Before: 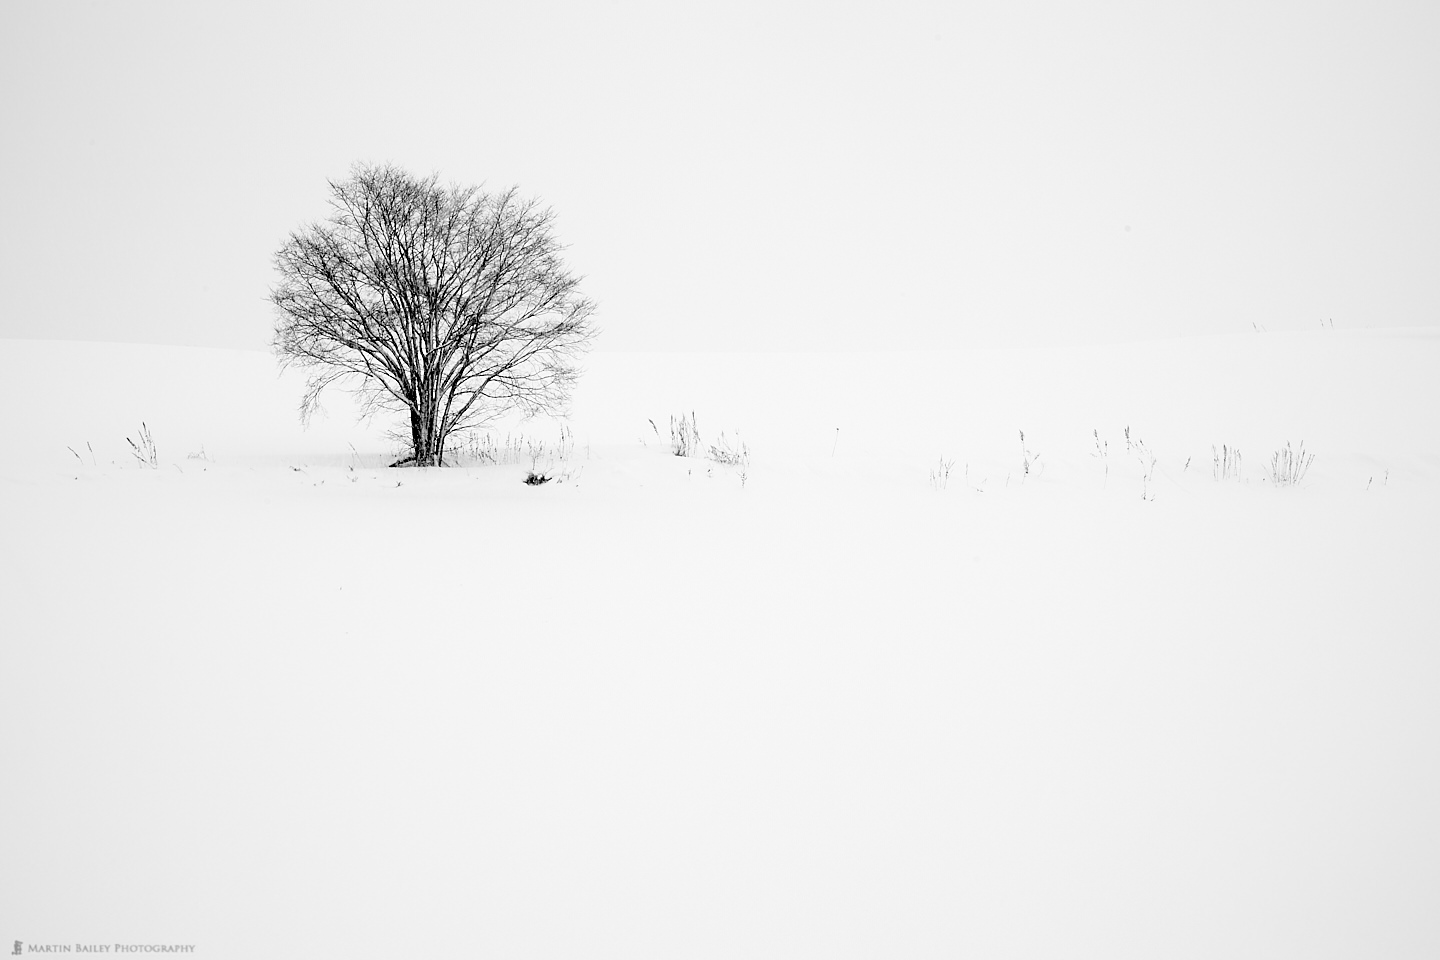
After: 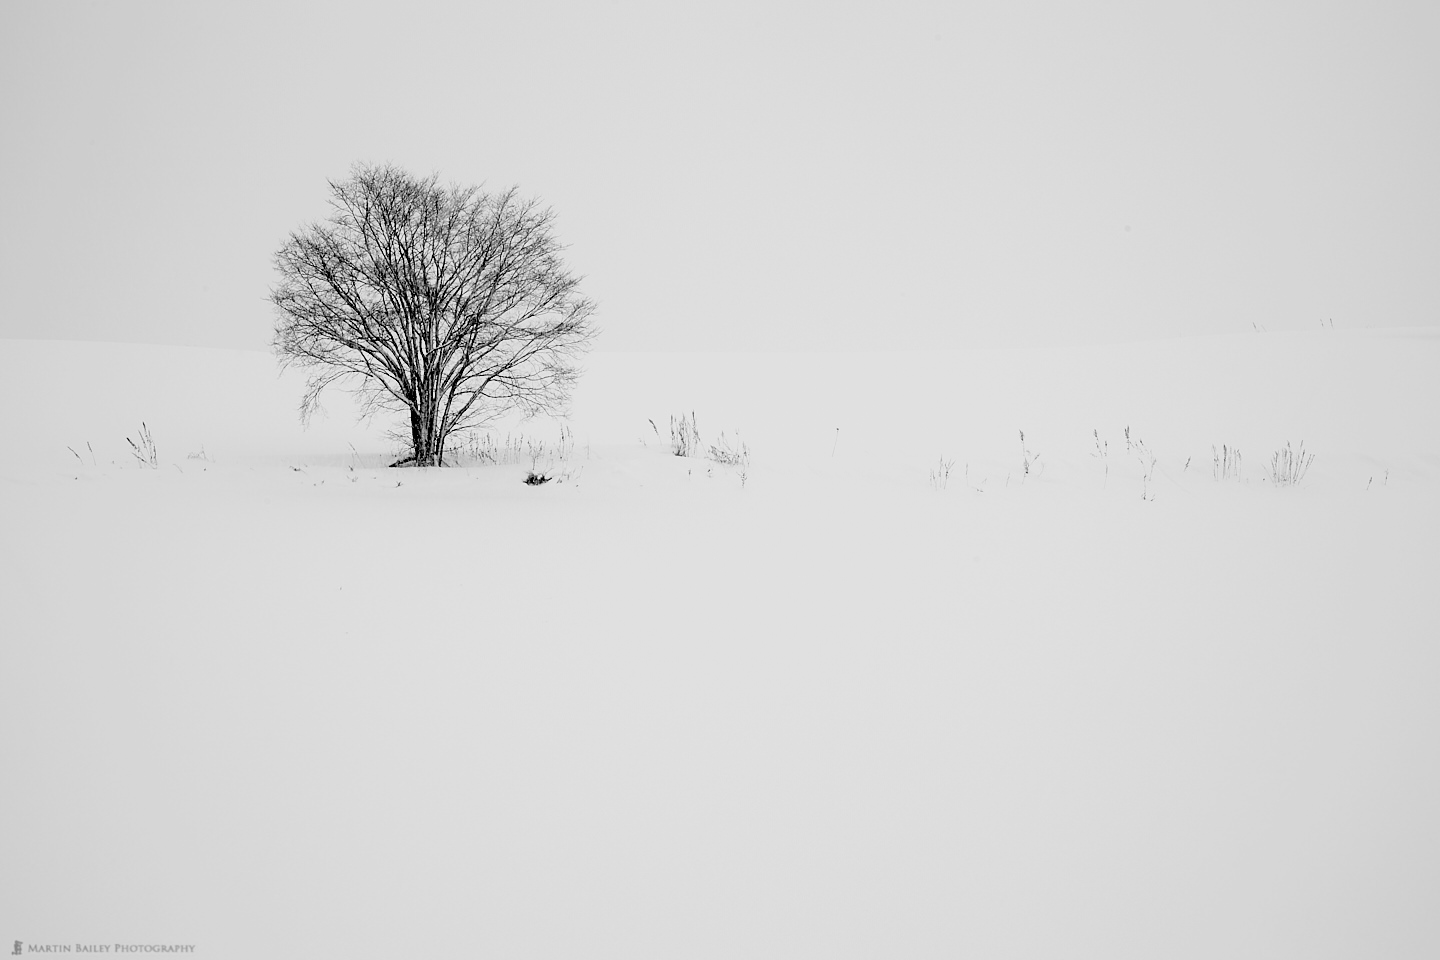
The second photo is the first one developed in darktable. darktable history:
monochrome: a 26.22, b 42.67, size 0.8
contrast brightness saturation: saturation -0.17
